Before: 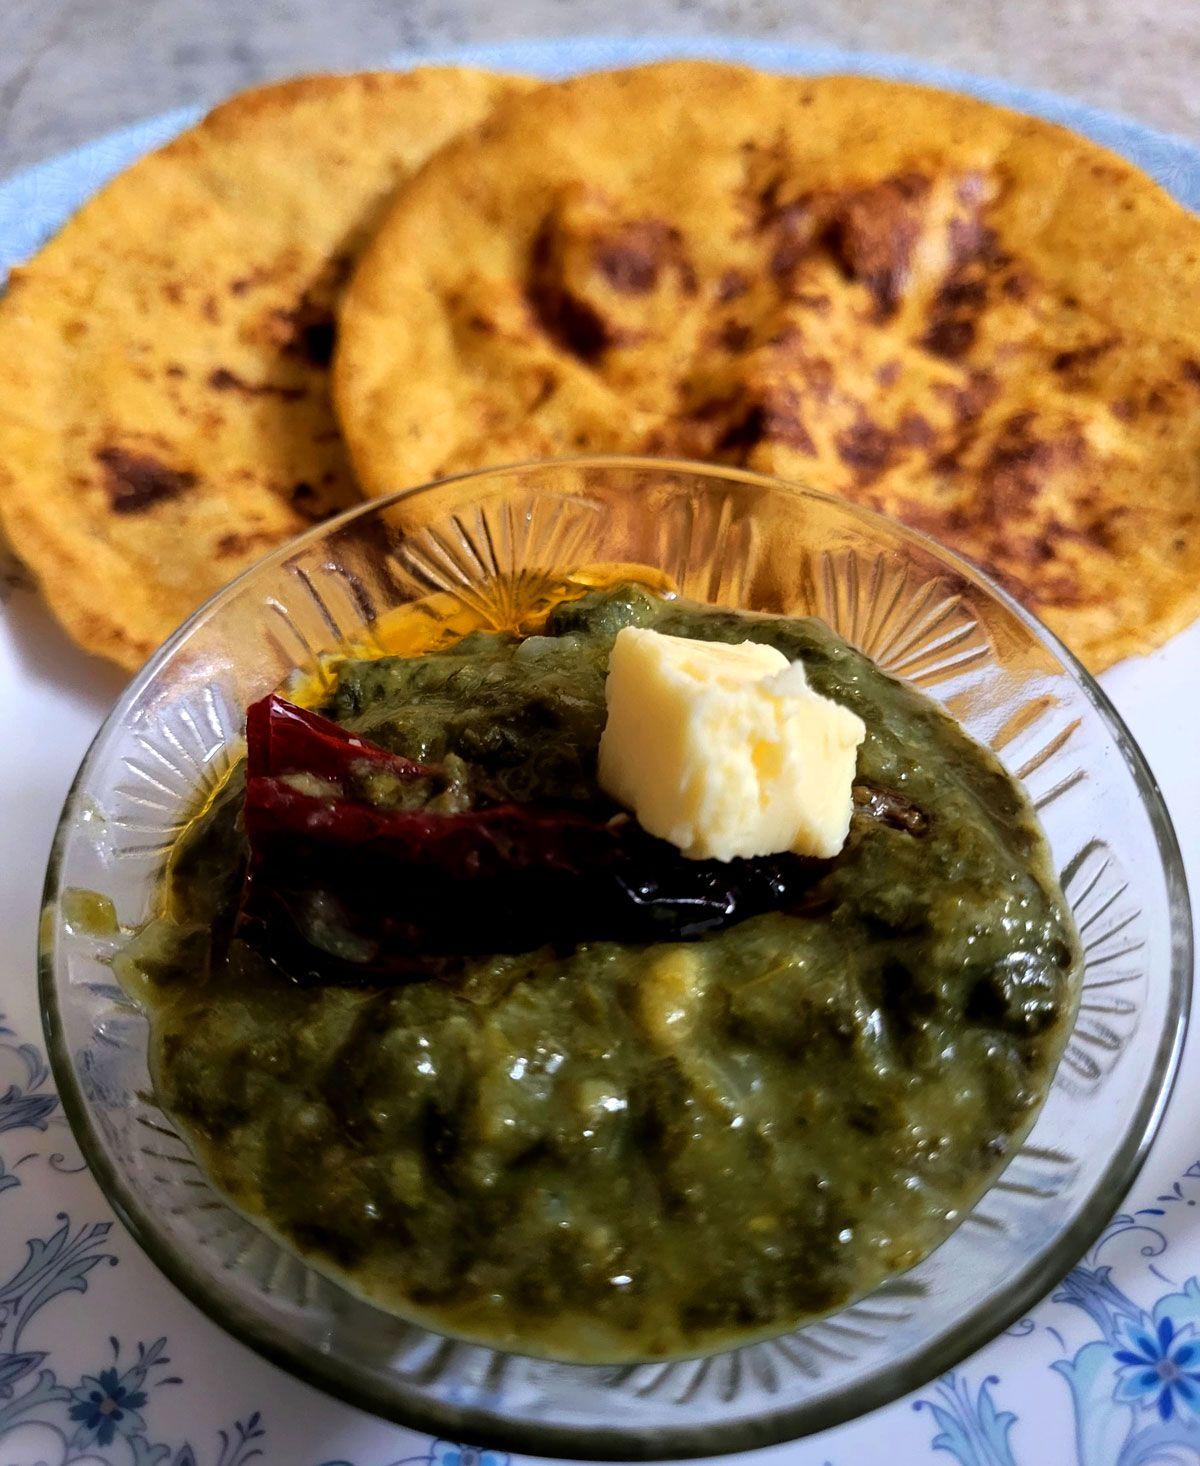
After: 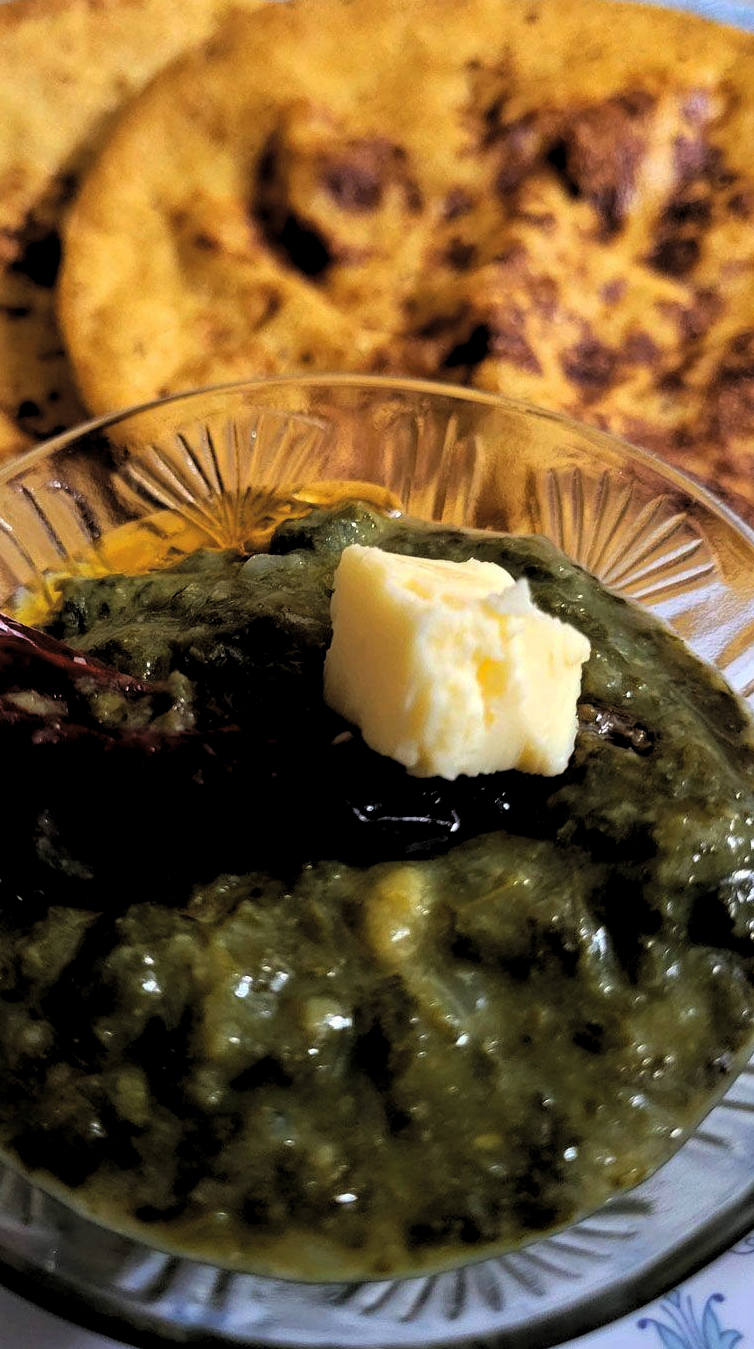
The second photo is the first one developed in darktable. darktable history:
crop and rotate: left 22.969%, top 5.635%, right 14.135%, bottom 2.283%
haze removal: adaptive false
levels: levels [0.116, 0.574, 1]
contrast brightness saturation: brightness 0.124
